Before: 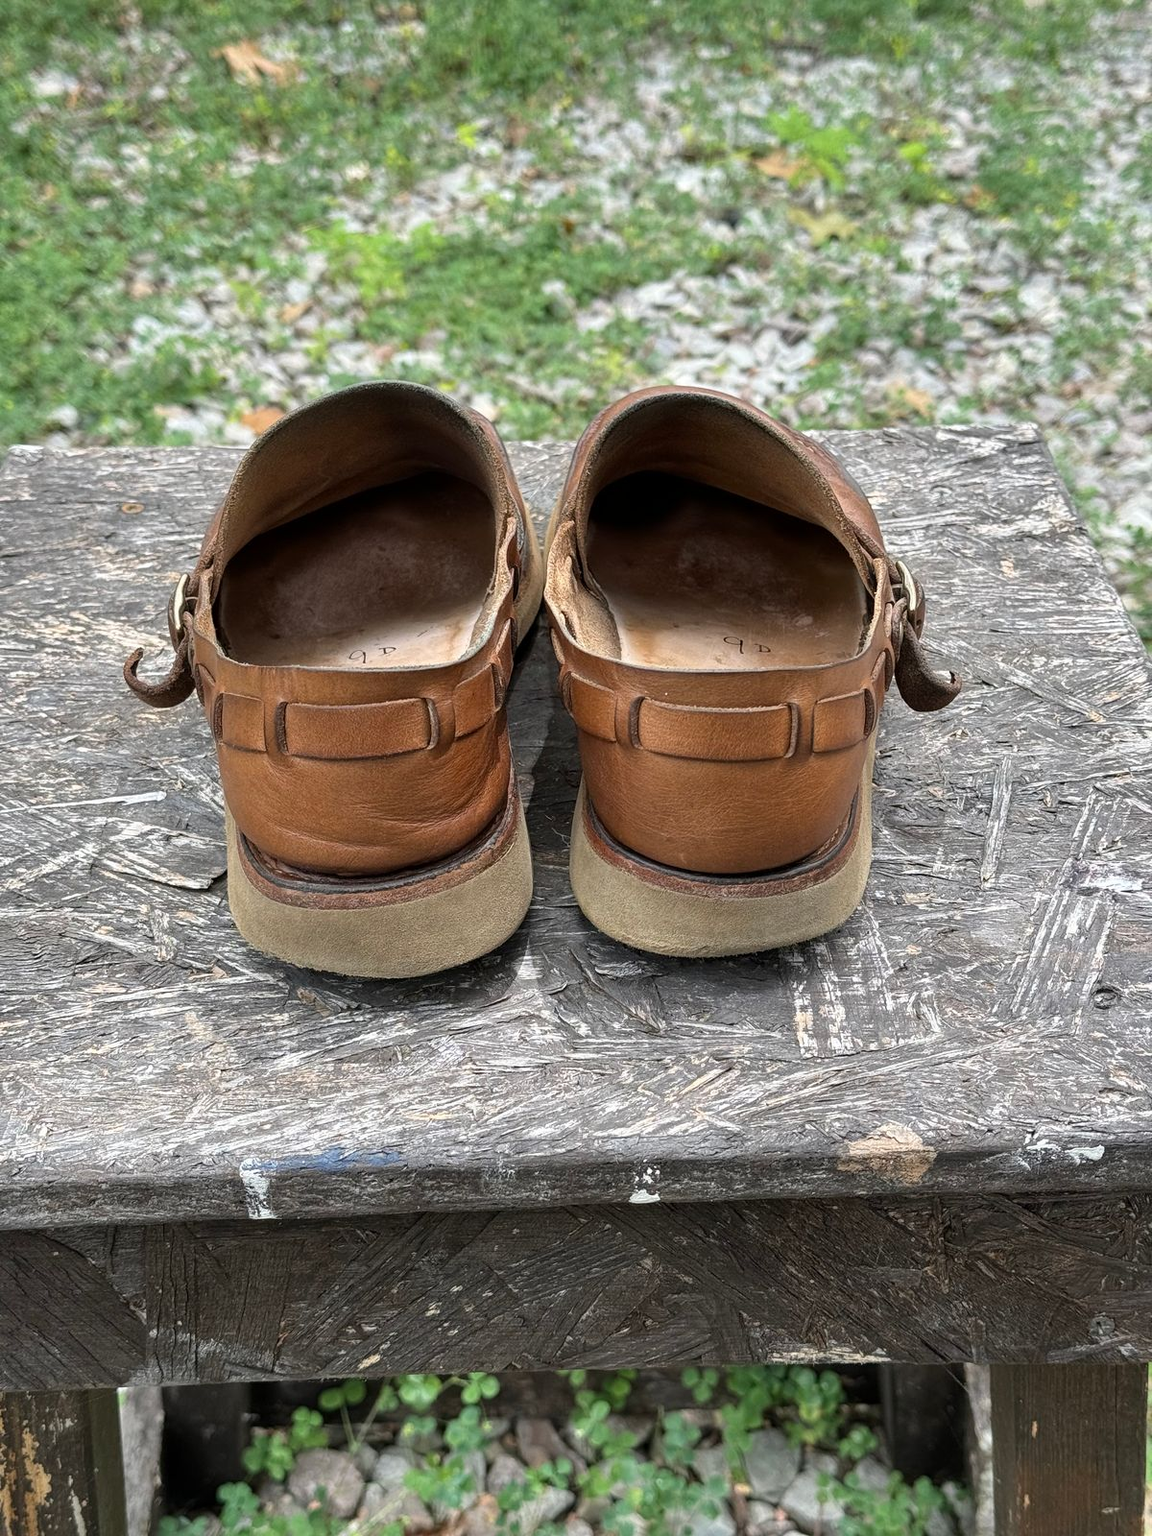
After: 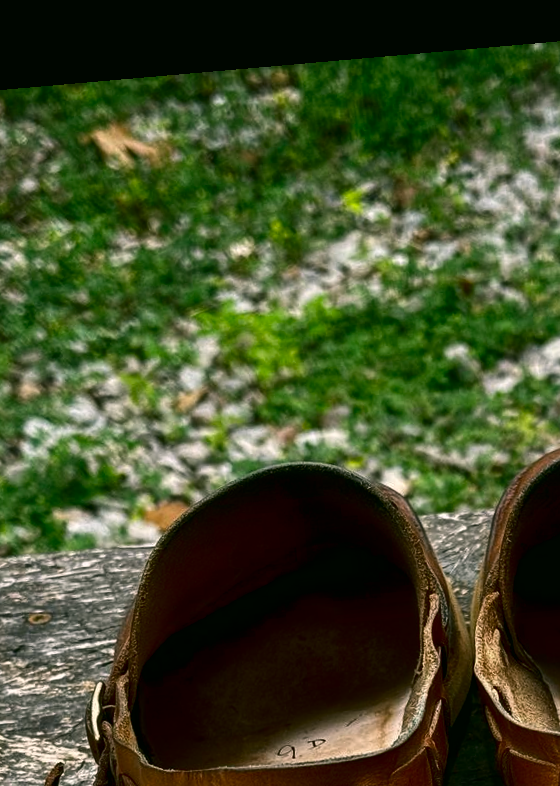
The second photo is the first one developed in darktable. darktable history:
crop and rotate: left 10.817%, top 0.062%, right 47.194%, bottom 53.626%
color correction: highlights a* 4.02, highlights b* 4.98, shadows a* -7.55, shadows b* 4.98
contrast brightness saturation: contrast 0.09, brightness -0.59, saturation 0.17
rotate and perspective: rotation -4.98°, automatic cropping off
